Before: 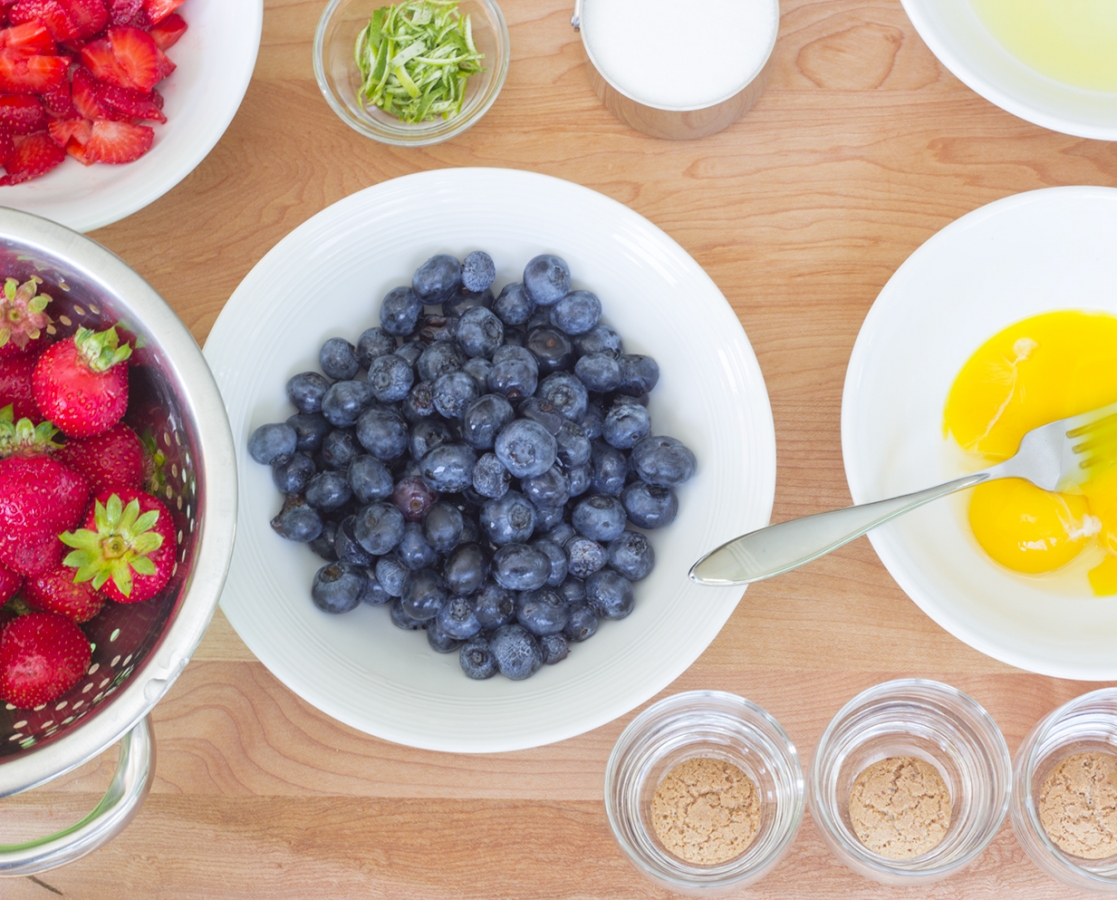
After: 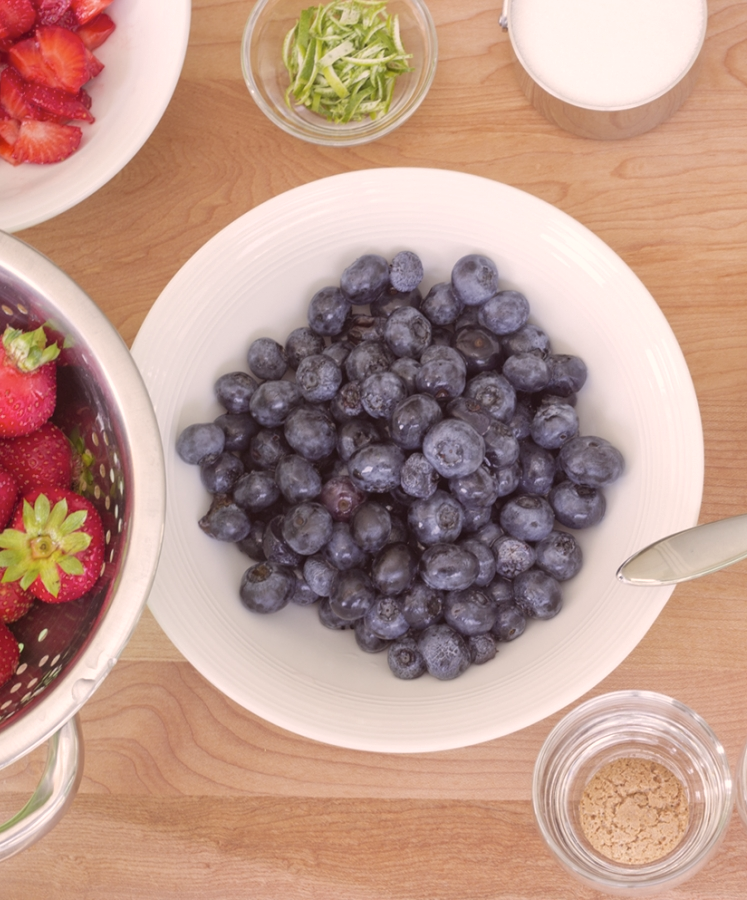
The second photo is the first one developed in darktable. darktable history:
crop and rotate: left 6.525%, right 26.522%
shadows and highlights: shadows 10.12, white point adjustment 1.09, highlights -38.35
color correction: highlights a* 10.21, highlights b* 9.71, shadows a* 8.48, shadows b* 7.7, saturation 0.771
